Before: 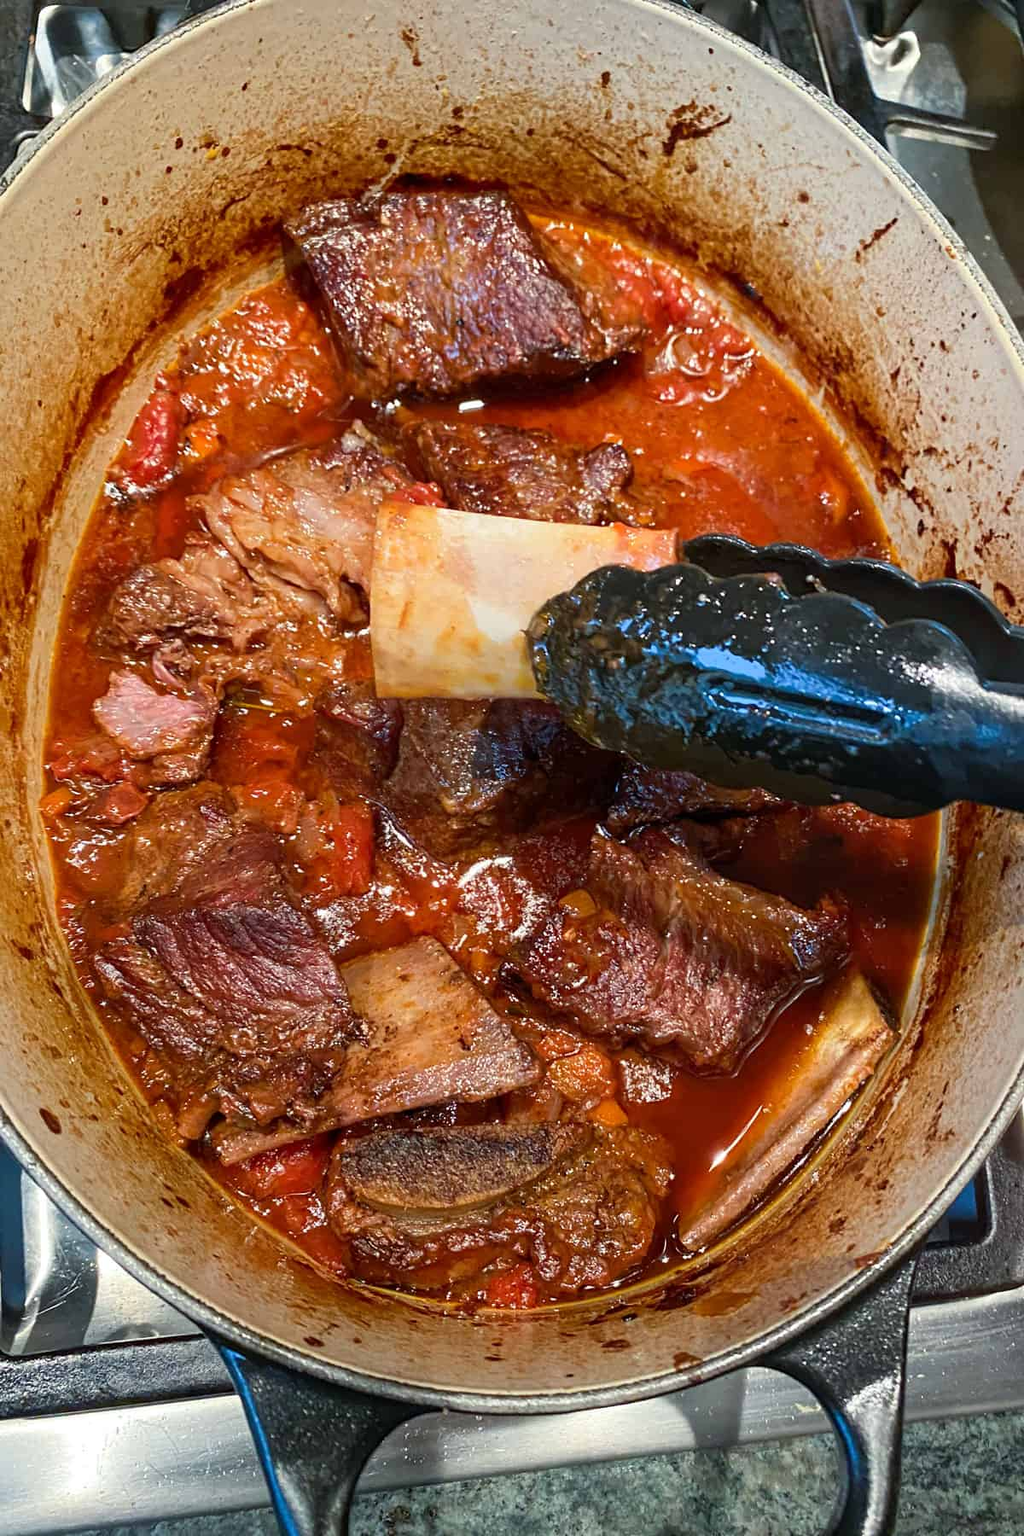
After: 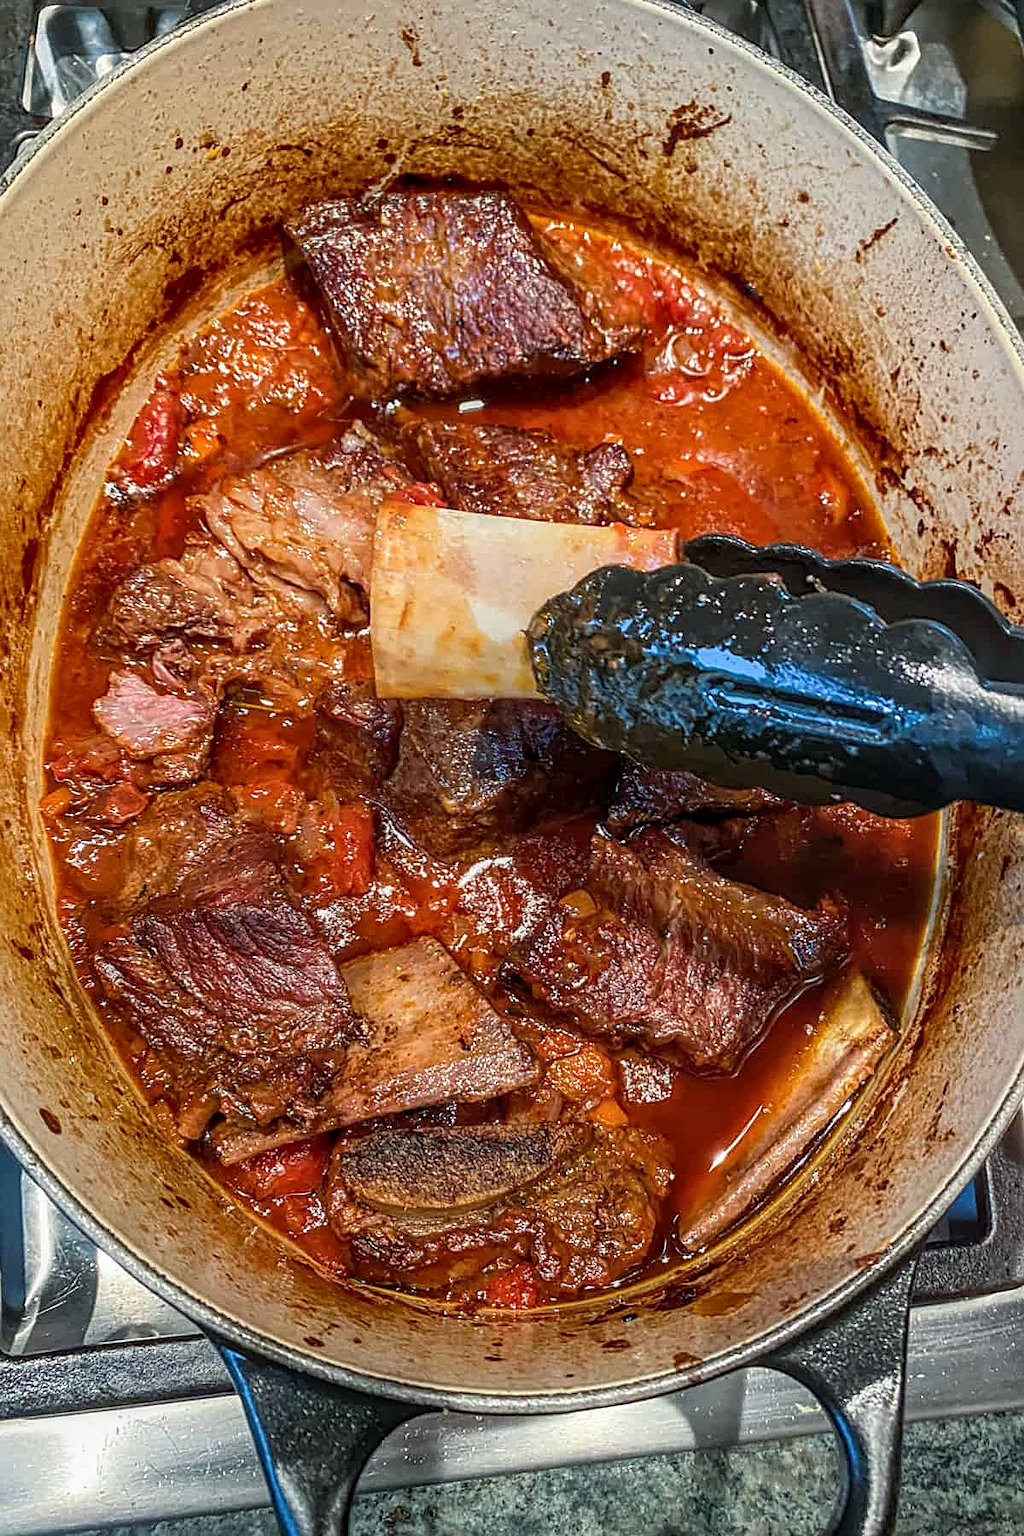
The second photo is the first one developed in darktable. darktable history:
local contrast: highlights 0%, shadows 0%, detail 133%
sharpen: on, module defaults
